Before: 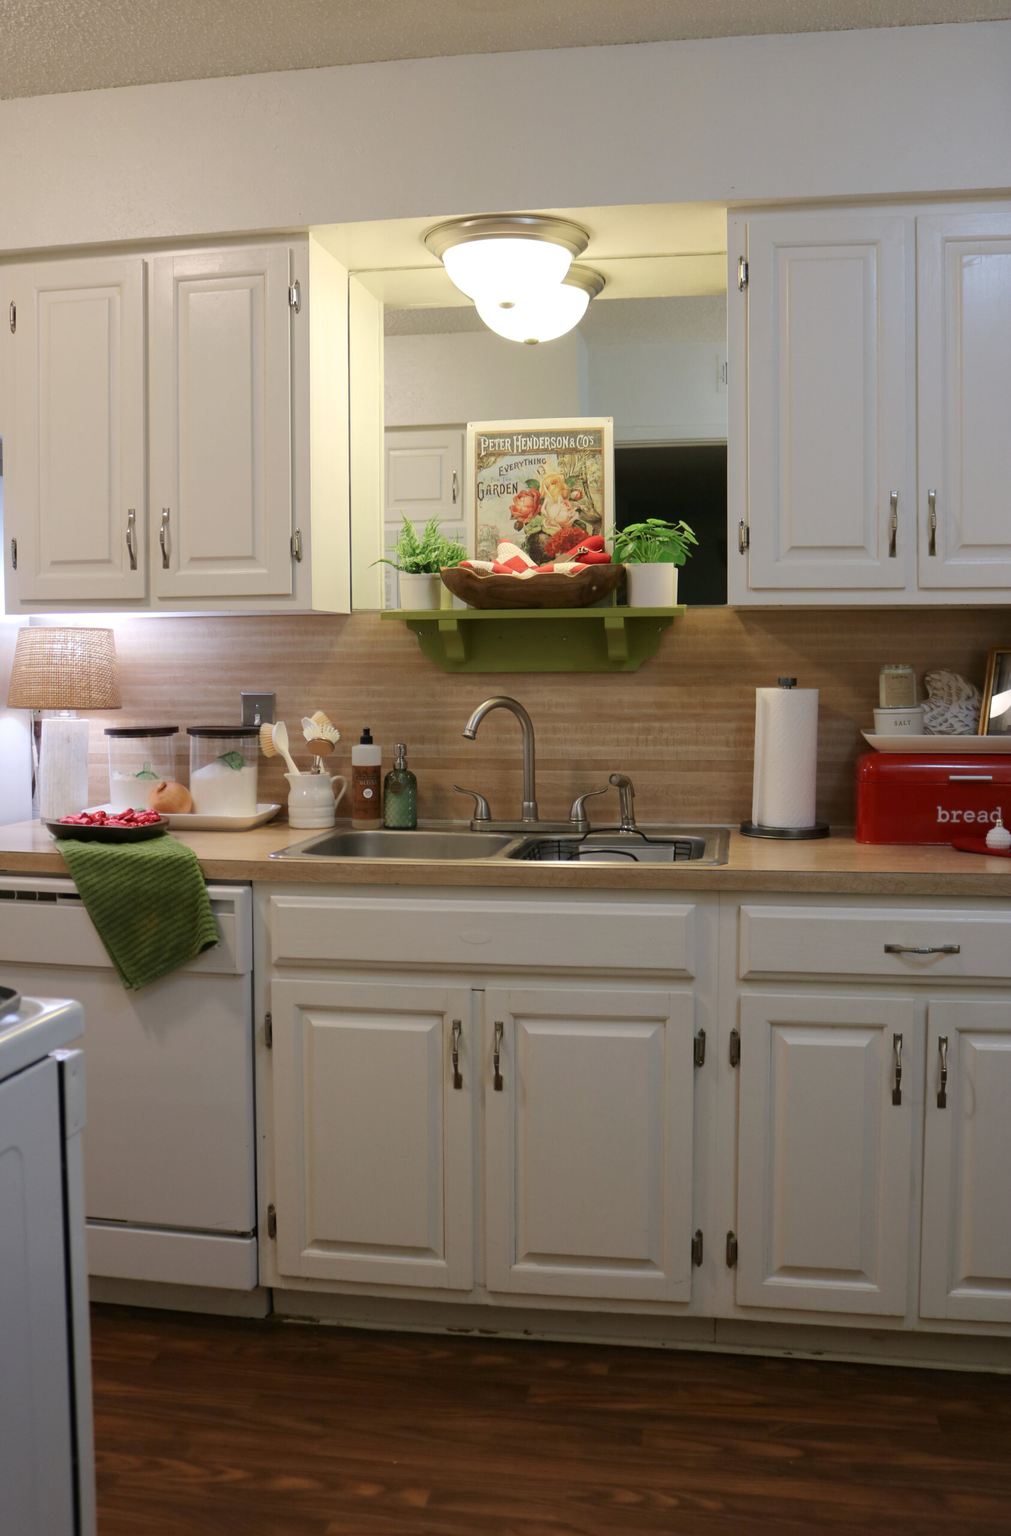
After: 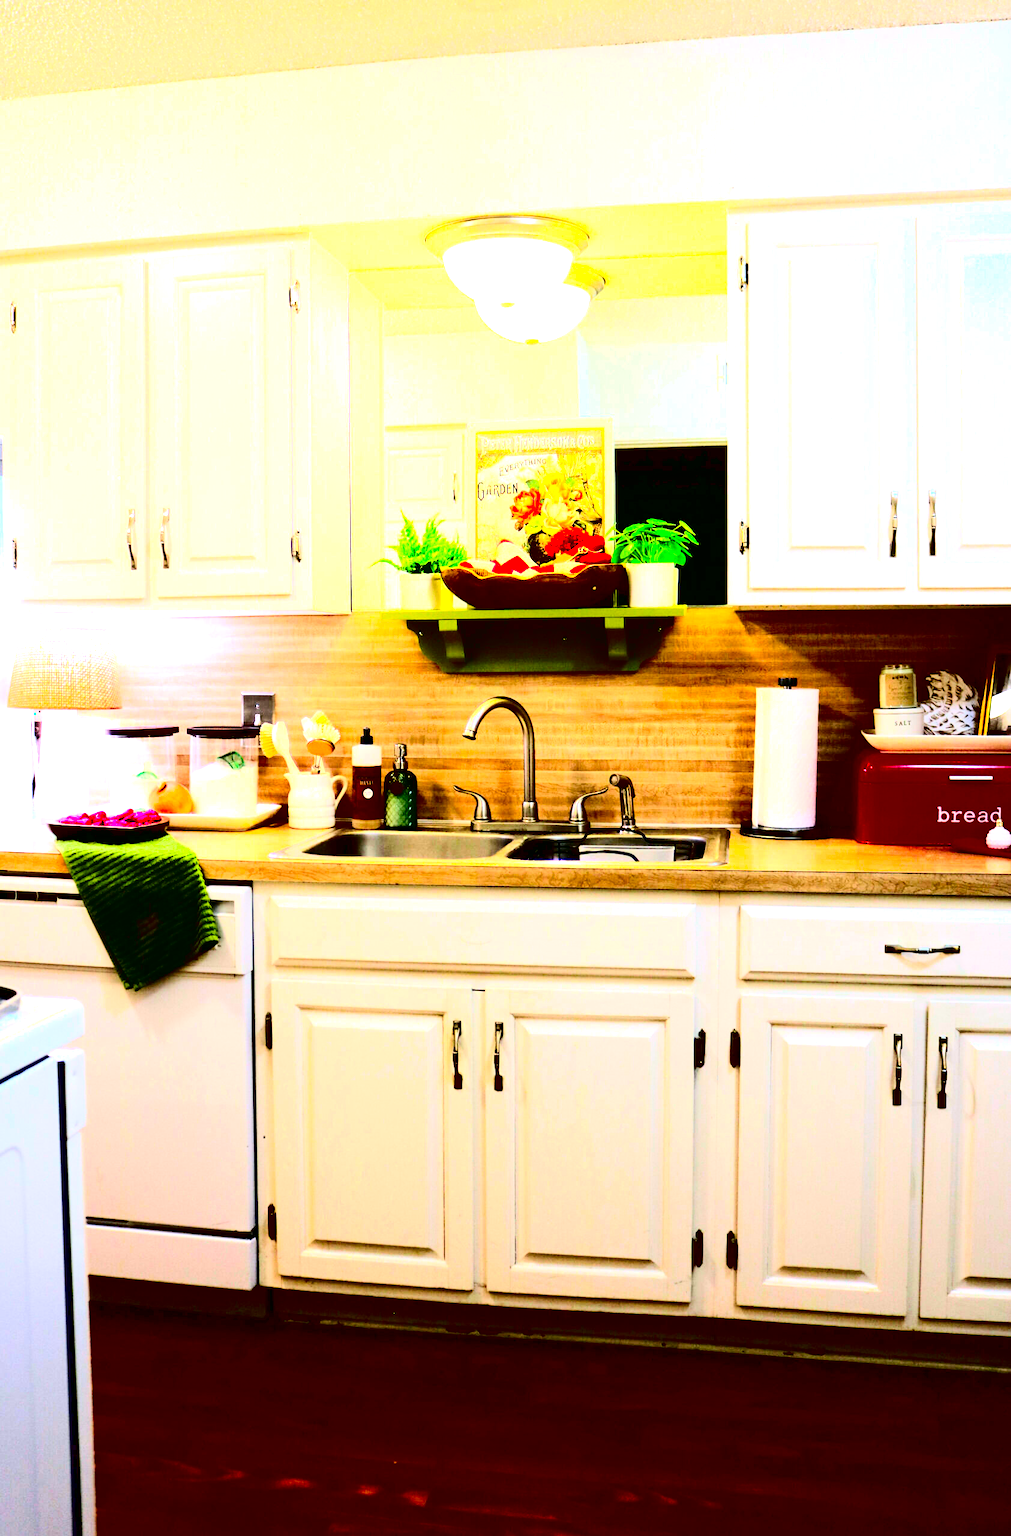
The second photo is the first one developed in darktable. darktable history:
white balance: red 0.983, blue 1.036
contrast brightness saturation: contrast 0.77, brightness -1, saturation 1
exposure: black level correction 0.001, exposure 1.822 EV, compensate exposure bias true, compensate highlight preservation false
color balance rgb: perceptual saturation grading › global saturation 20%, global vibrance 10%
